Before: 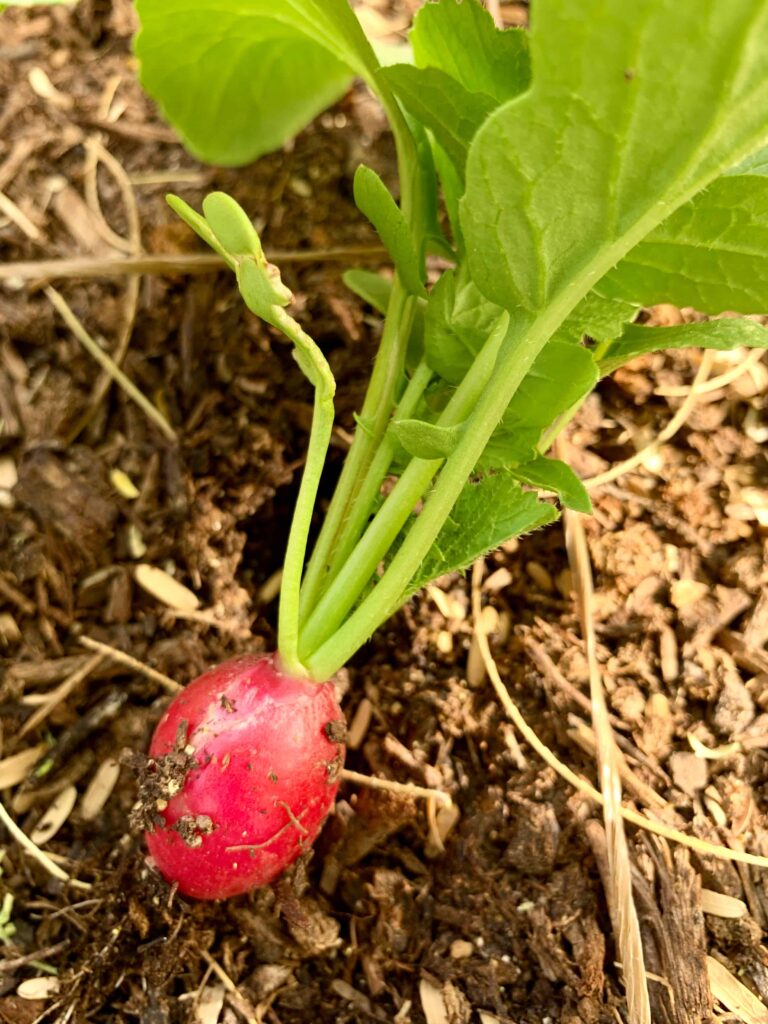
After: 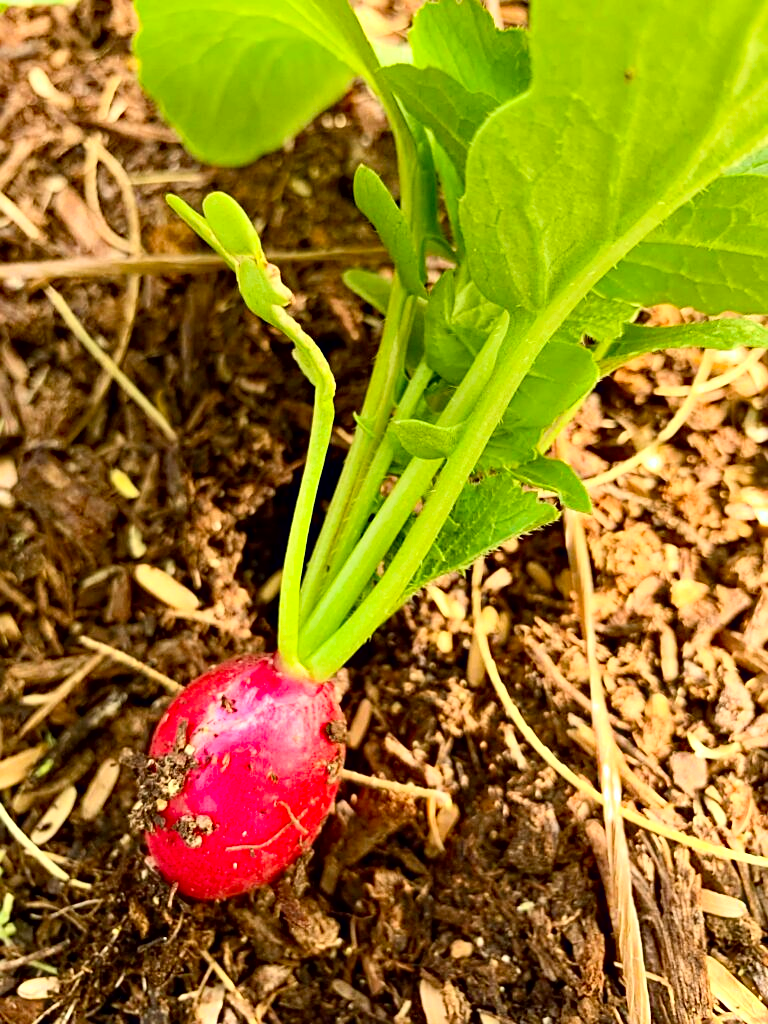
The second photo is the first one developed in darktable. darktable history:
exposure: black level correction 0.002, compensate exposure bias true, compensate highlight preservation false
contrast brightness saturation: contrast 0.203, brightness 0.165, saturation 0.227
haze removal: strength 0.49, distance 0.427, compatibility mode true, adaptive false
sharpen: on, module defaults
